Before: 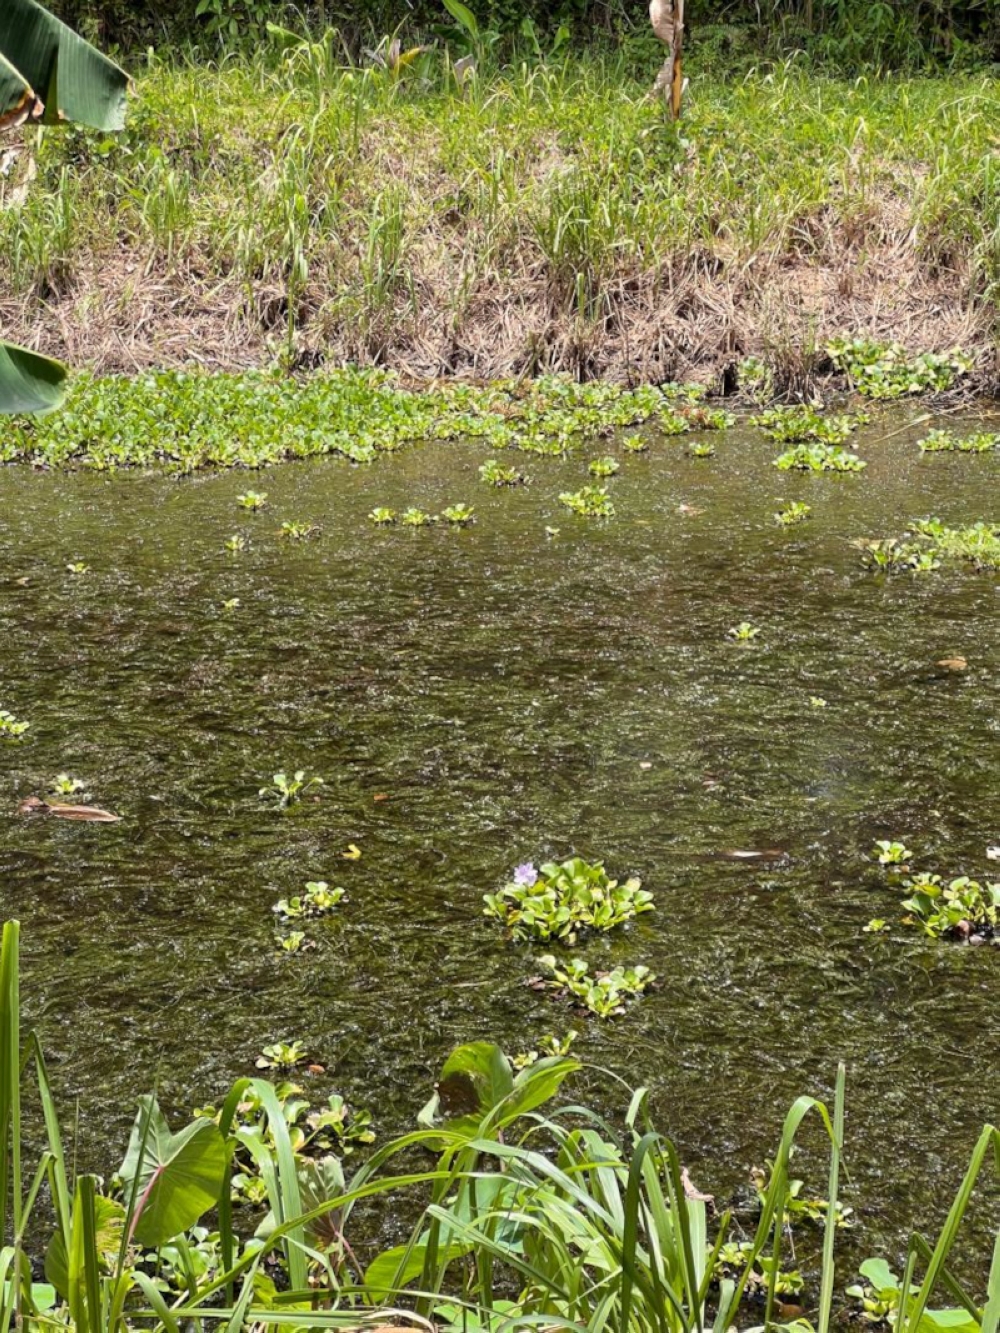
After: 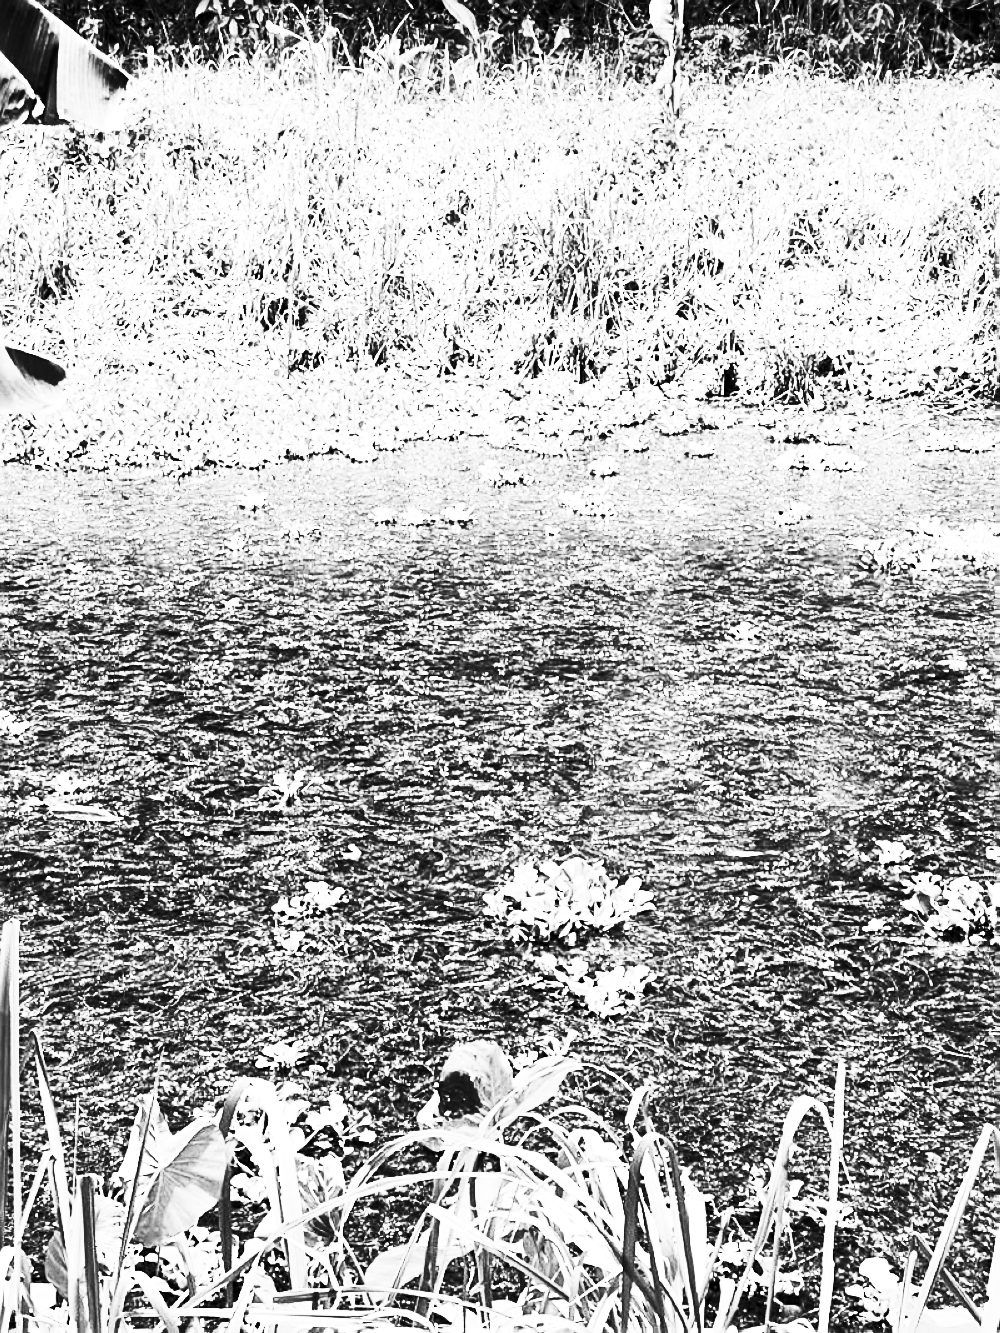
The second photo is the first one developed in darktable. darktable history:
sharpen: on, module defaults
monochrome: a -6.99, b 35.61, size 1.4
contrast brightness saturation: contrast 0.93, brightness 0.2
exposure: black level correction 0, exposure 0.9 EV, compensate highlight preservation false
